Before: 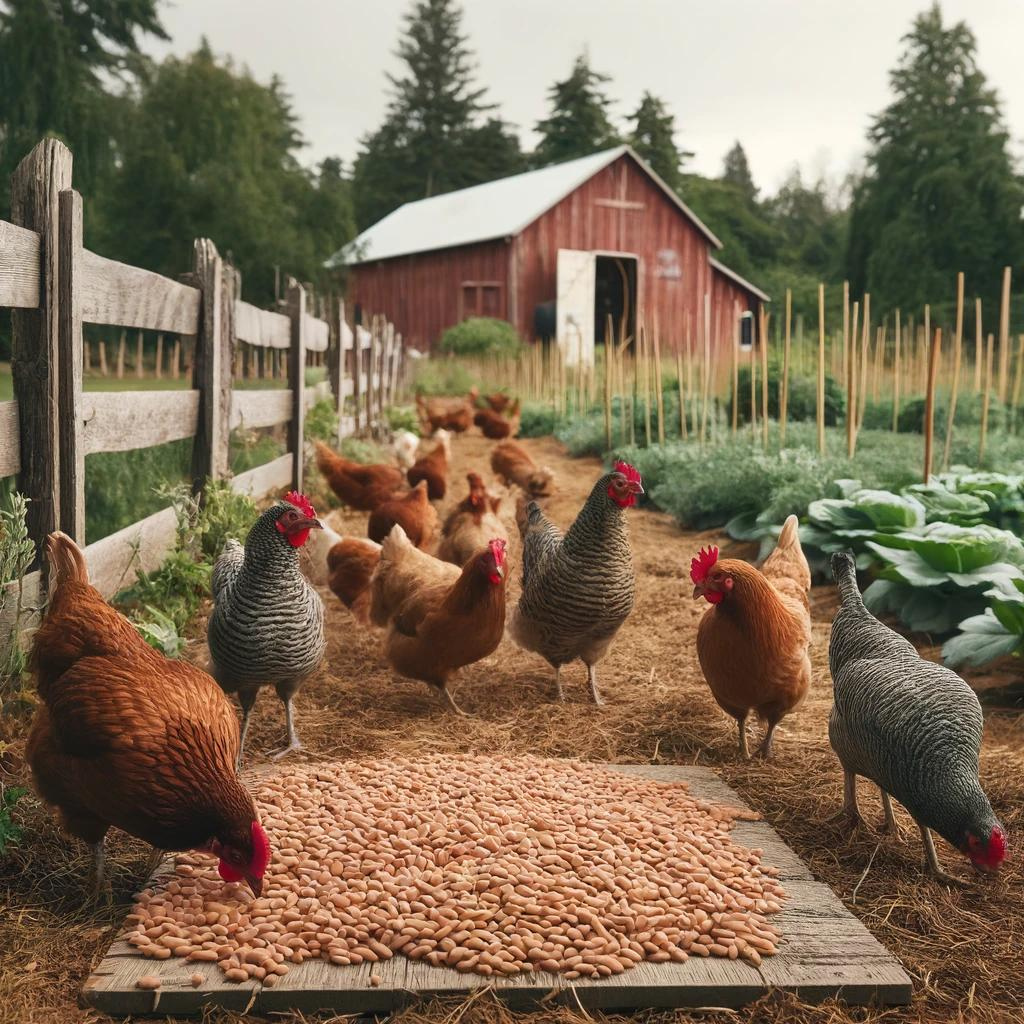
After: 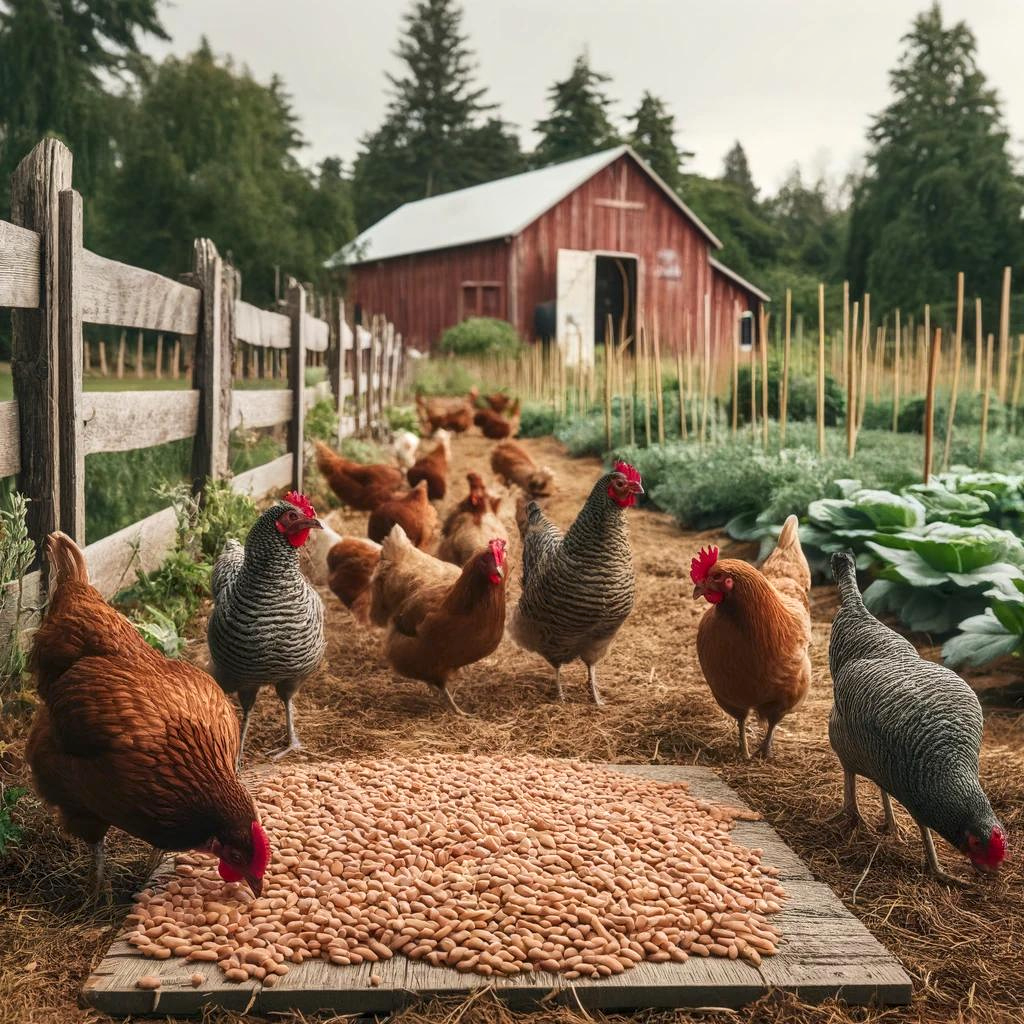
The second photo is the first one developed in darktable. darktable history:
local contrast: on, module defaults
contrast brightness saturation: contrast 0.08, saturation 0.02
